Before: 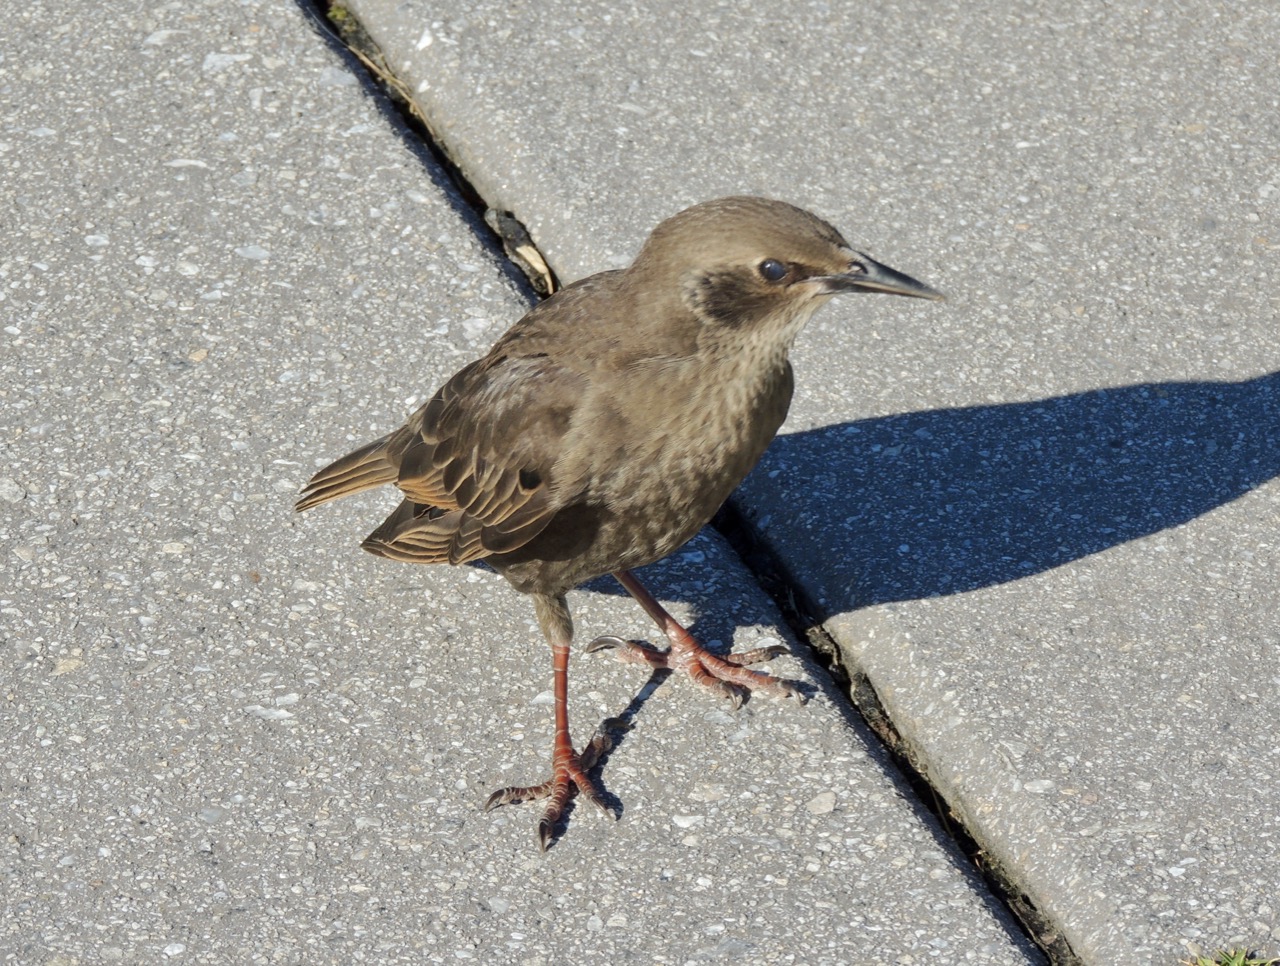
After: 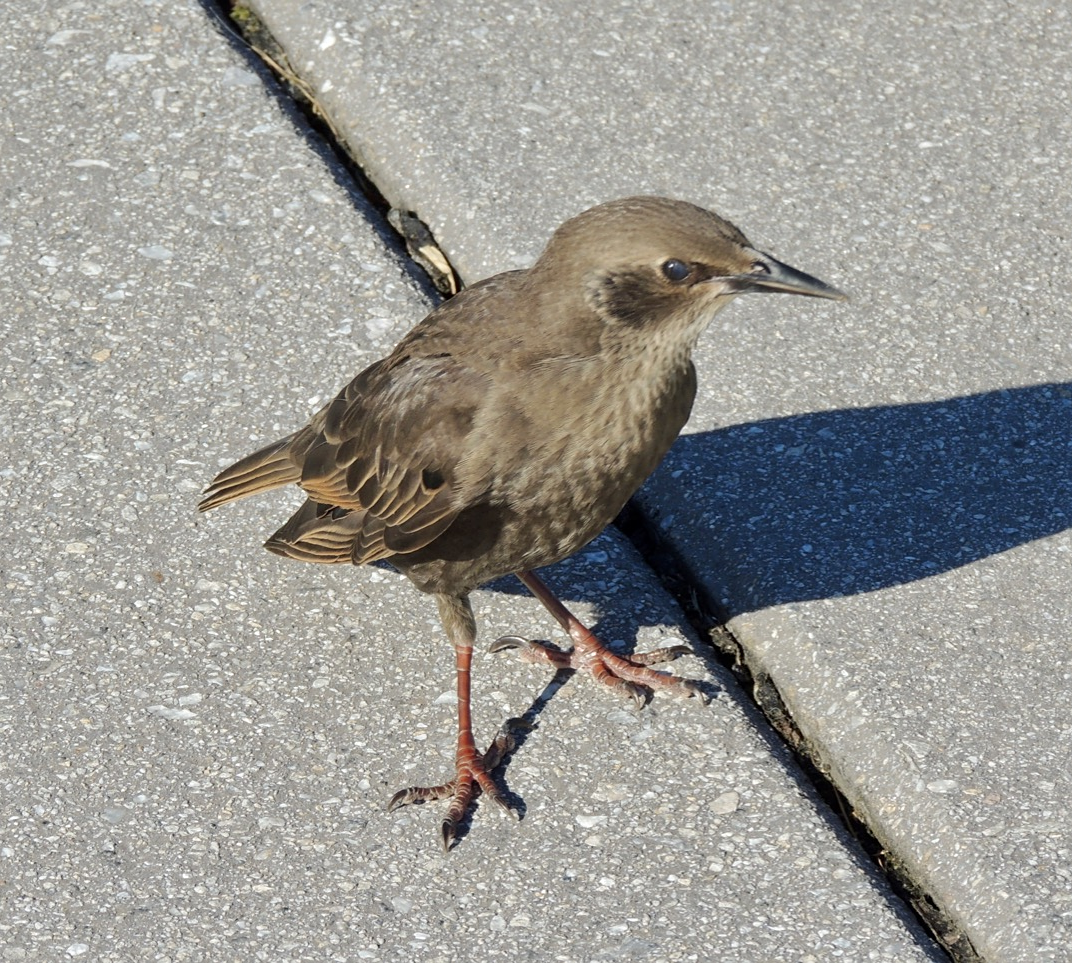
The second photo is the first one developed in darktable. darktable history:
crop: left 7.598%, right 7.873%
sharpen: amount 0.2
